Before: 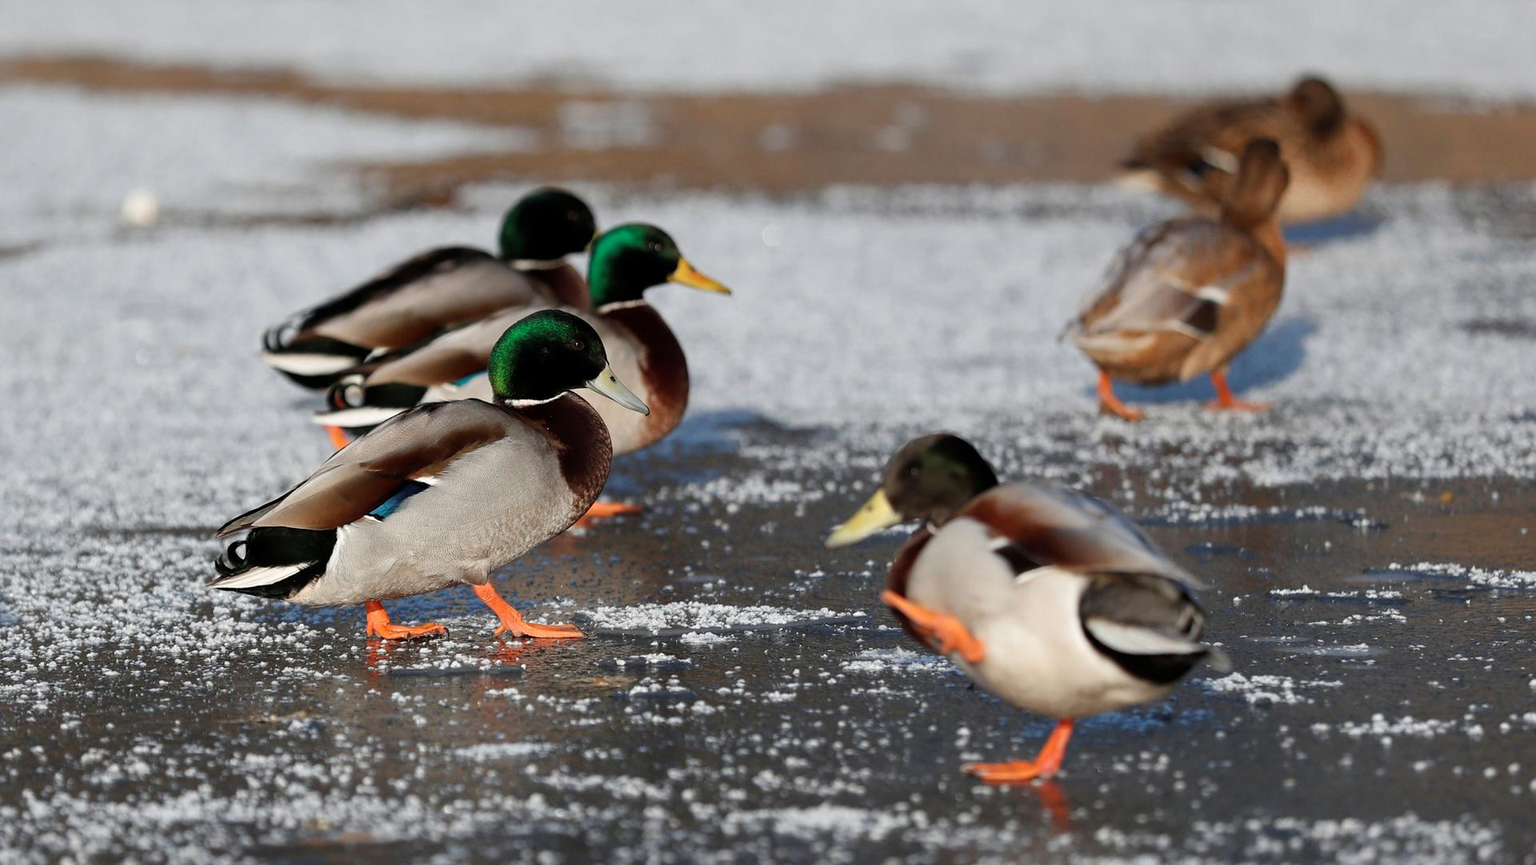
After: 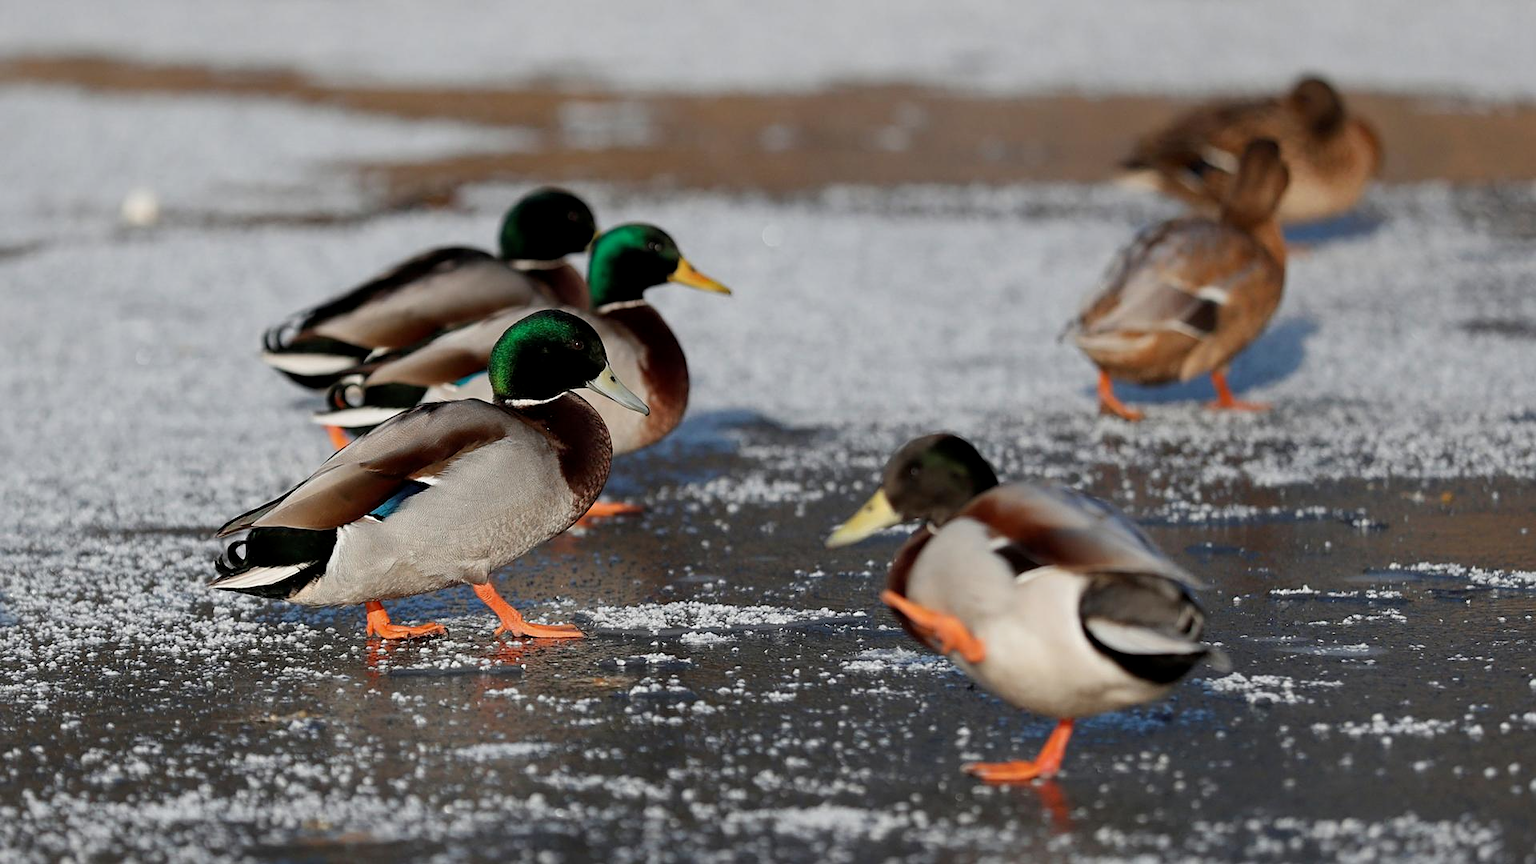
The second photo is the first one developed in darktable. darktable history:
exposure: black level correction 0.001, exposure -0.201 EV, compensate highlight preservation false
sharpen: amount 0.21
